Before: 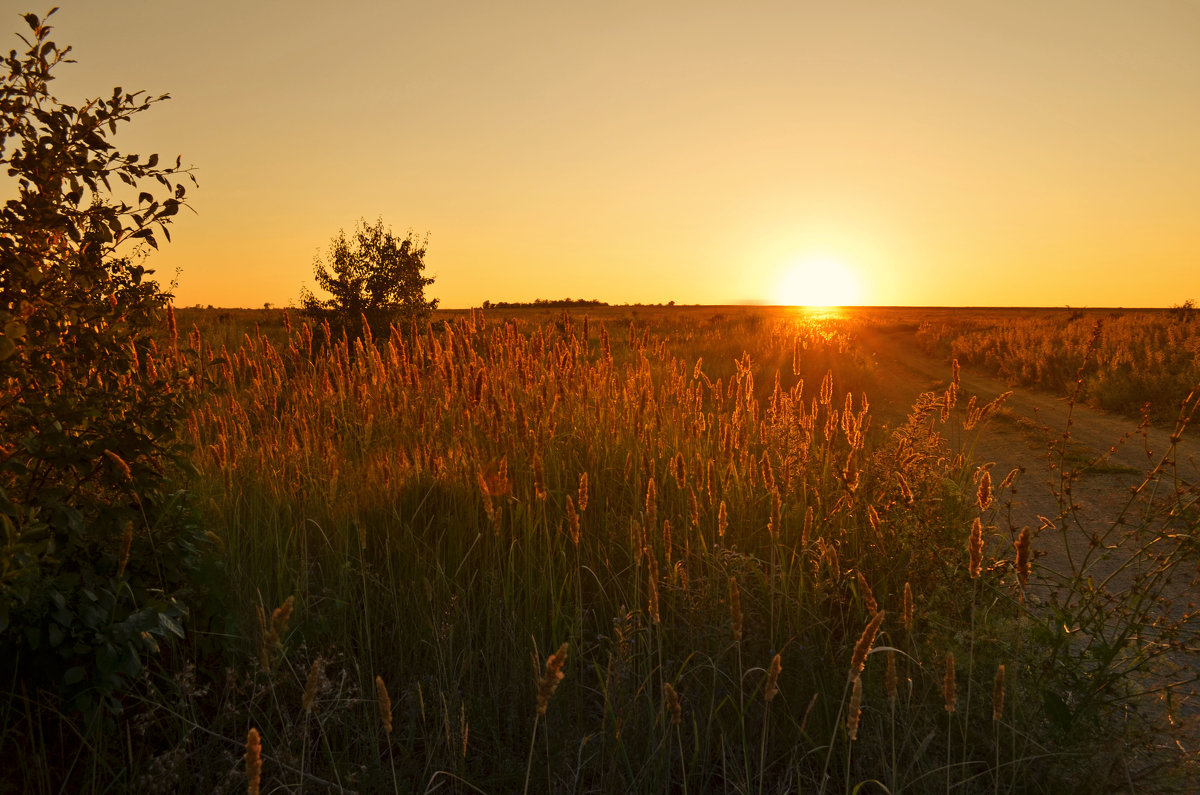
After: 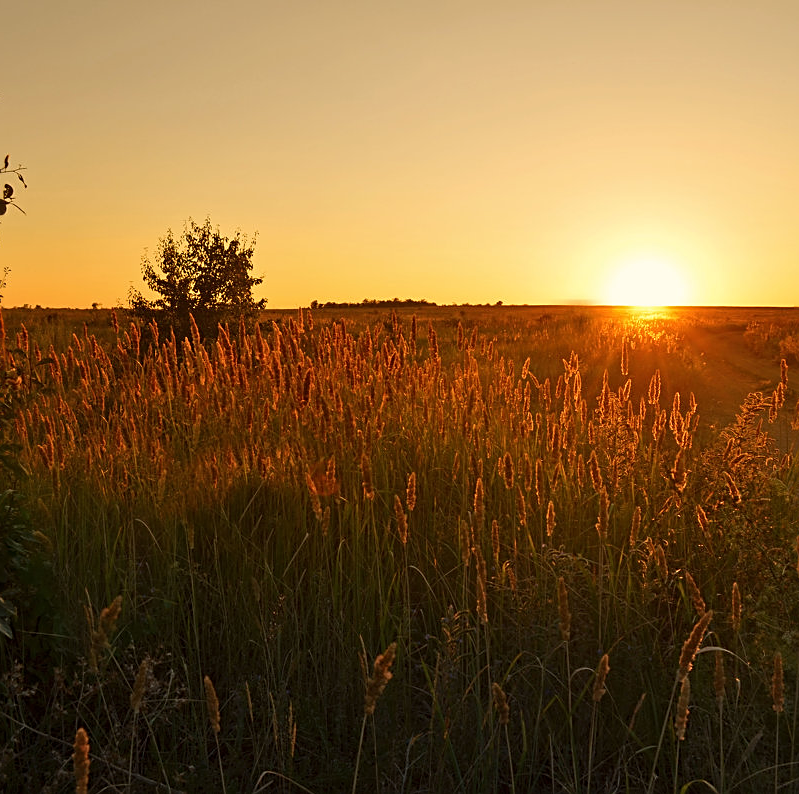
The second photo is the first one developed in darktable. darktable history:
crop and rotate: left 14.41%, right 18.93%
sharpen: on, module defaults
